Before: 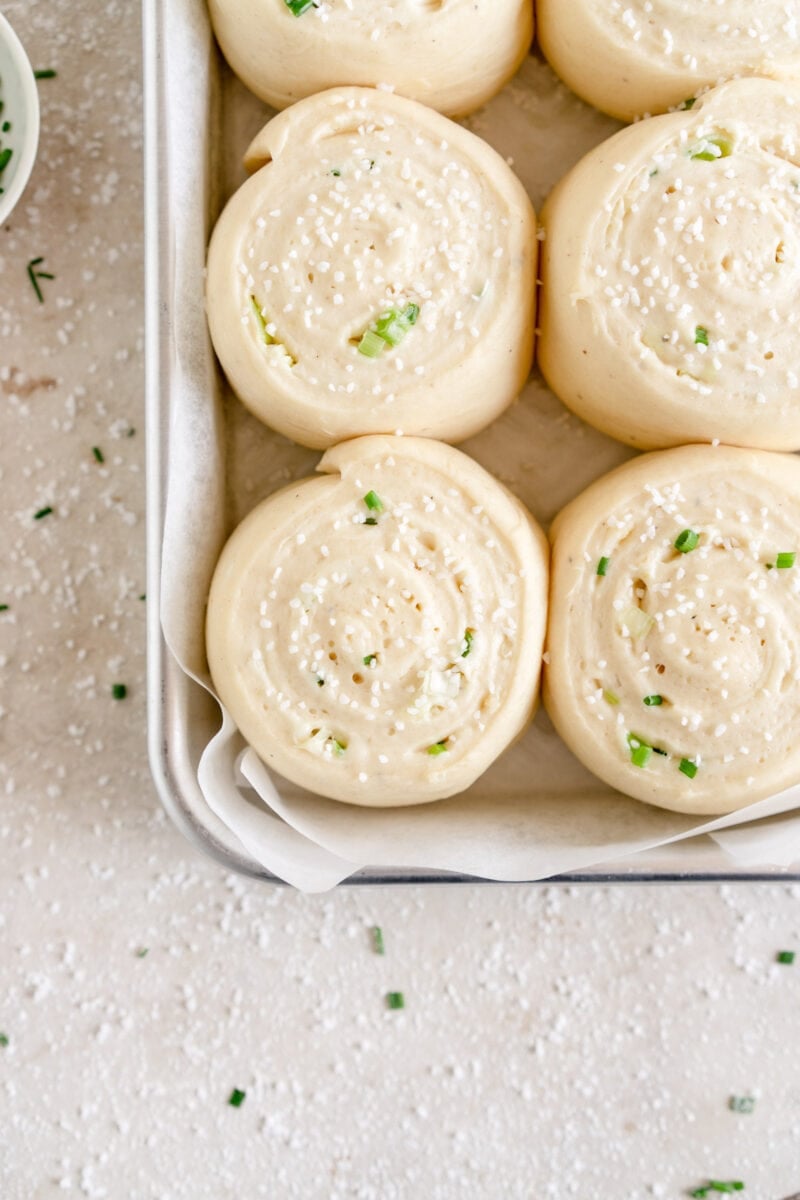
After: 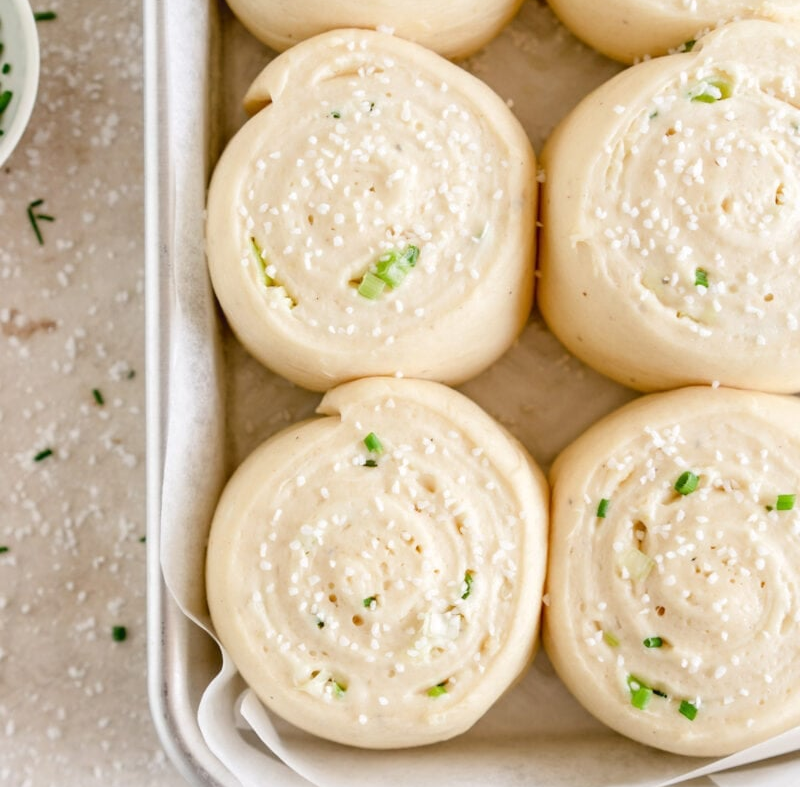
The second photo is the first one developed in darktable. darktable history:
crop and rotate: top 4.848%, bottom 29.503%
shadows and highlights: shadows 62.66, white point adjustment 0.37, highlights -34.44, compress 83.82%
